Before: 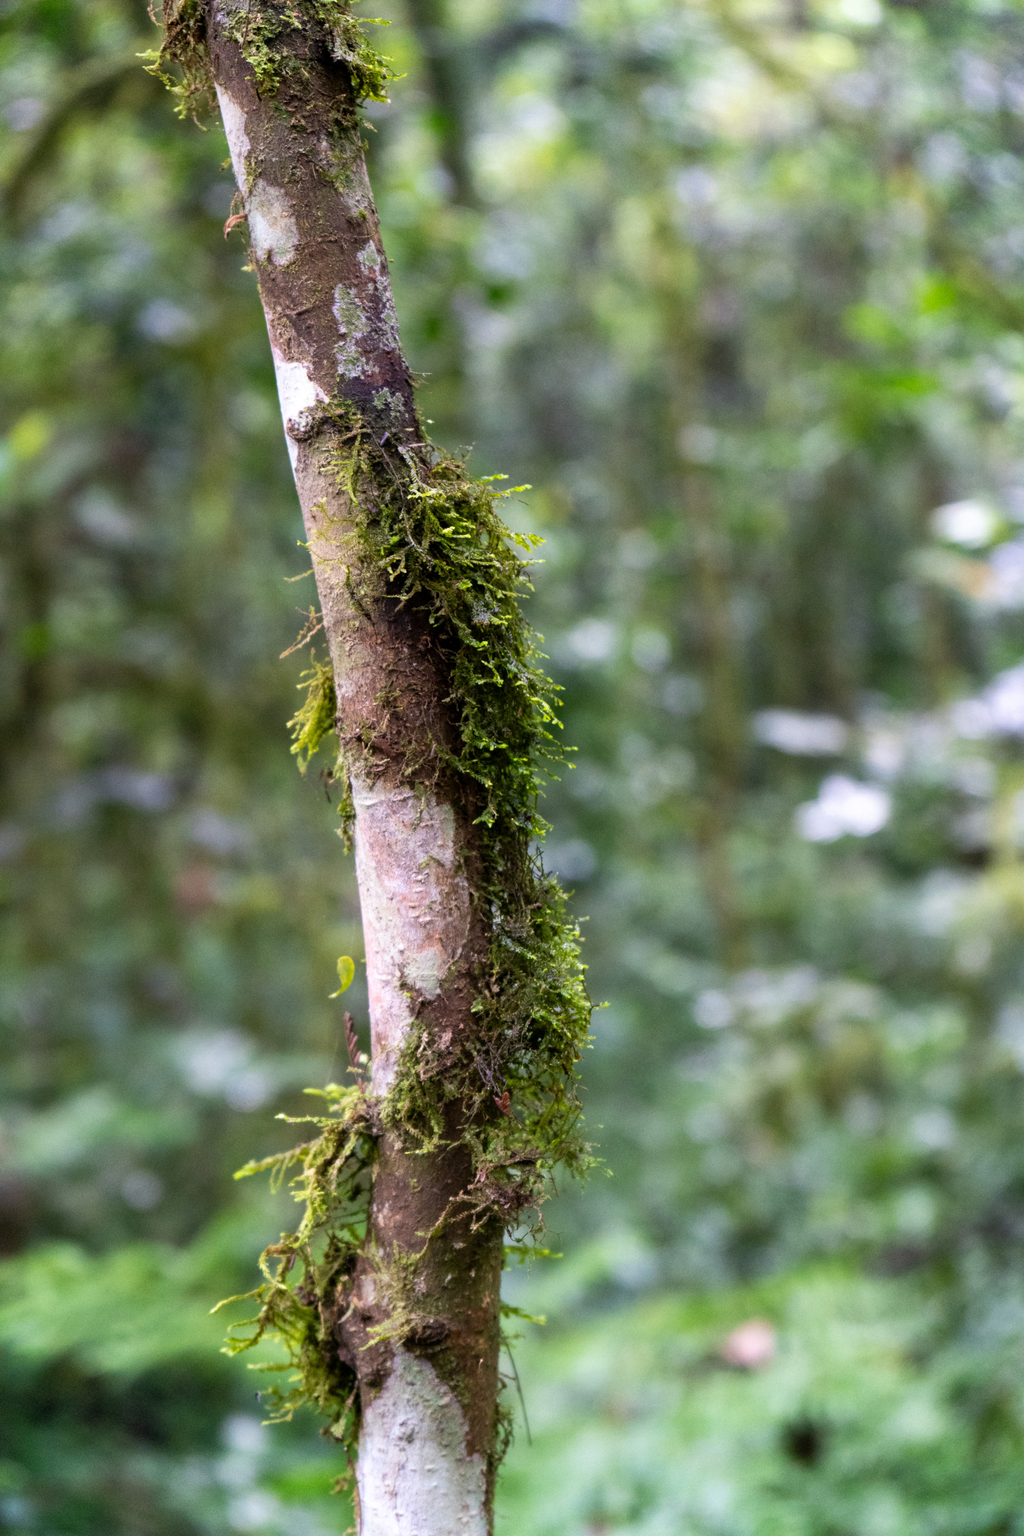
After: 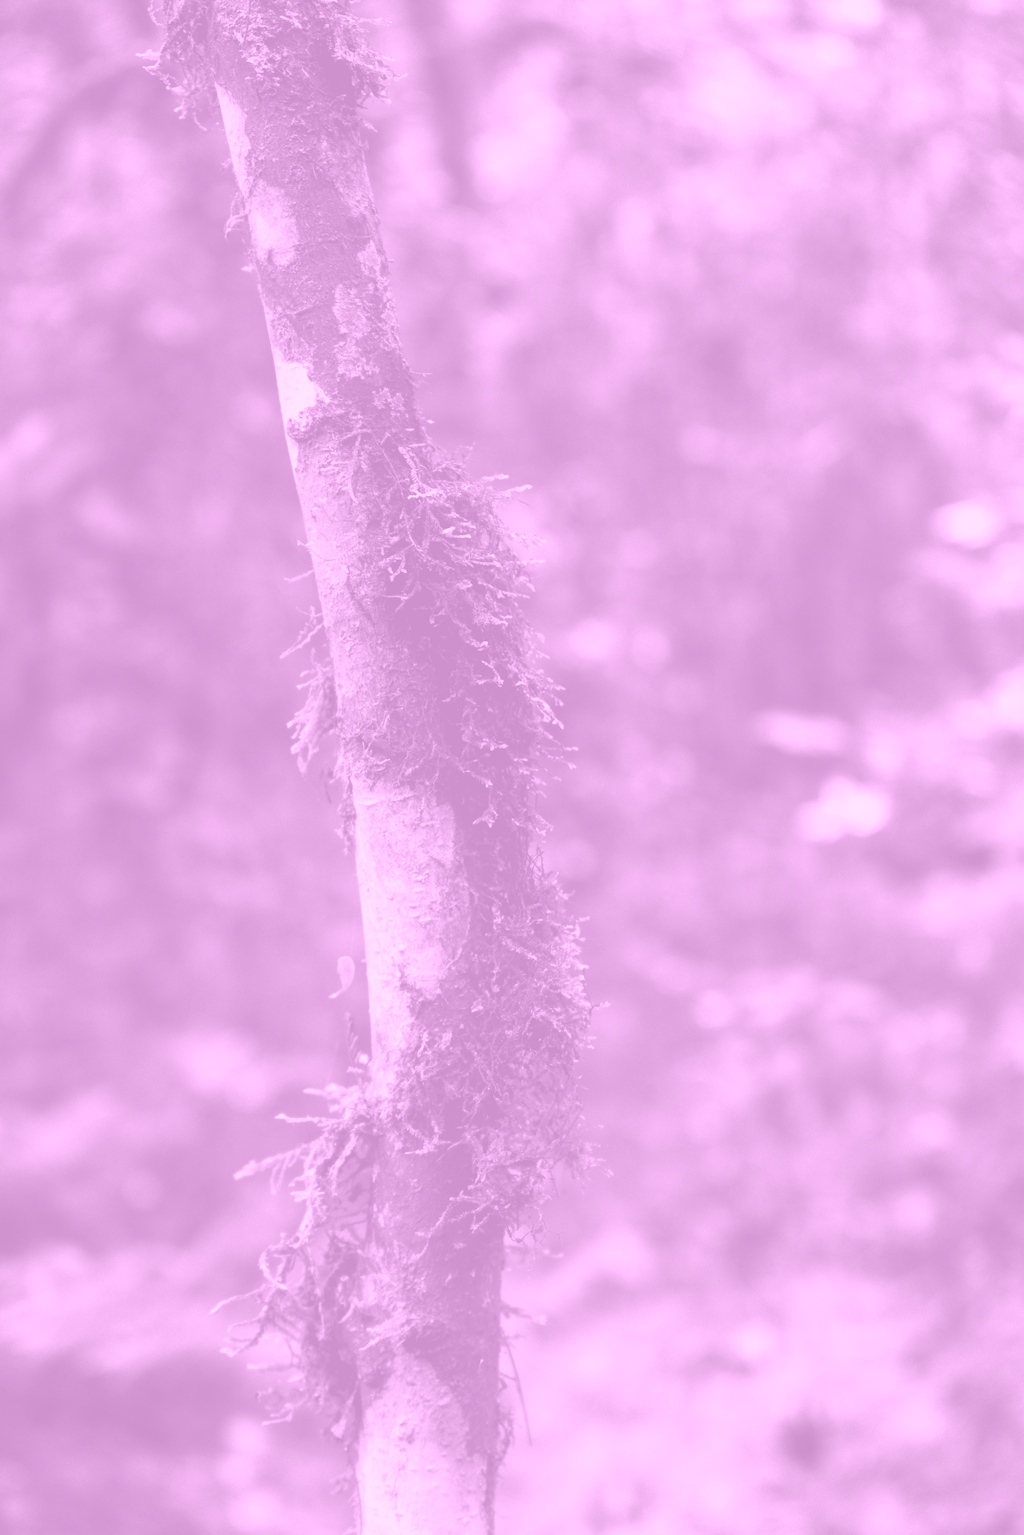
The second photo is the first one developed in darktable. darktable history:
colorize: hue 331.2°, saturation 69%, source mix 30.28%, lightness 69.02%, version 1
levels: levels [0, 0.618, 1]
